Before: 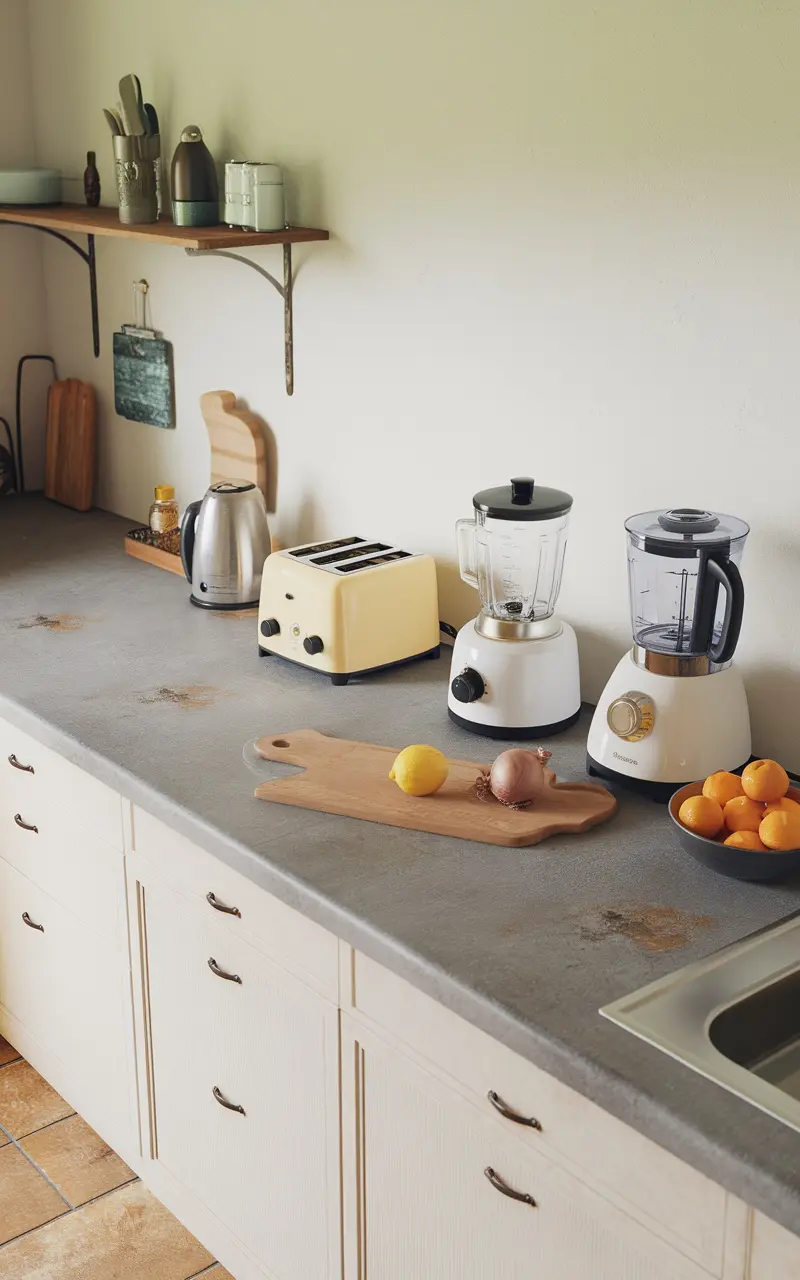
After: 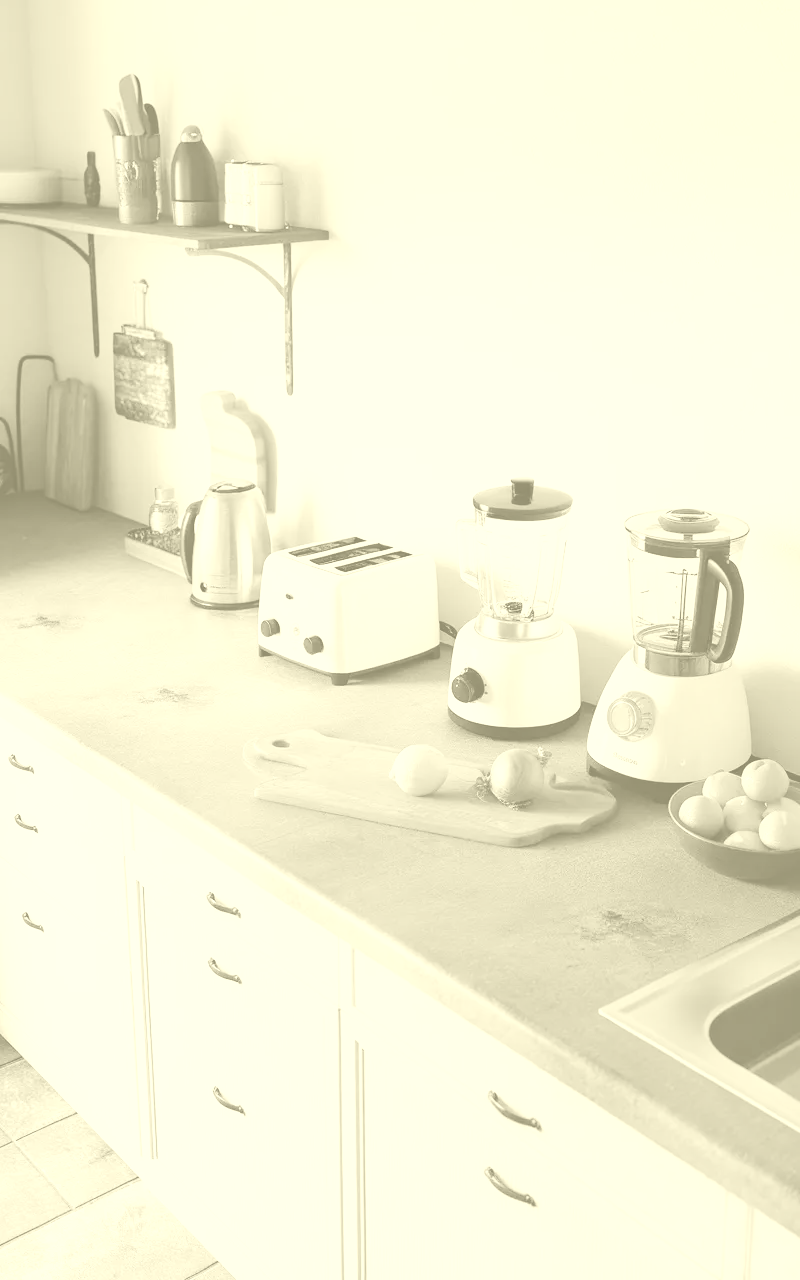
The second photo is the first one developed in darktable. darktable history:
colorize: hue 43.2°, saturation 40%, version 1
base curve: curves: ch0 [(0, 0) (0.028, 0.03) (0.121, 0.232) (0.46, 0.748) (0.859, 0.968) (1, 1)], preserve colors none
rgb levels: mode RGB, independent channels, levels [[0, 0.474, 1], [0, 0.5, 1], [0, 0.5, 1]]
